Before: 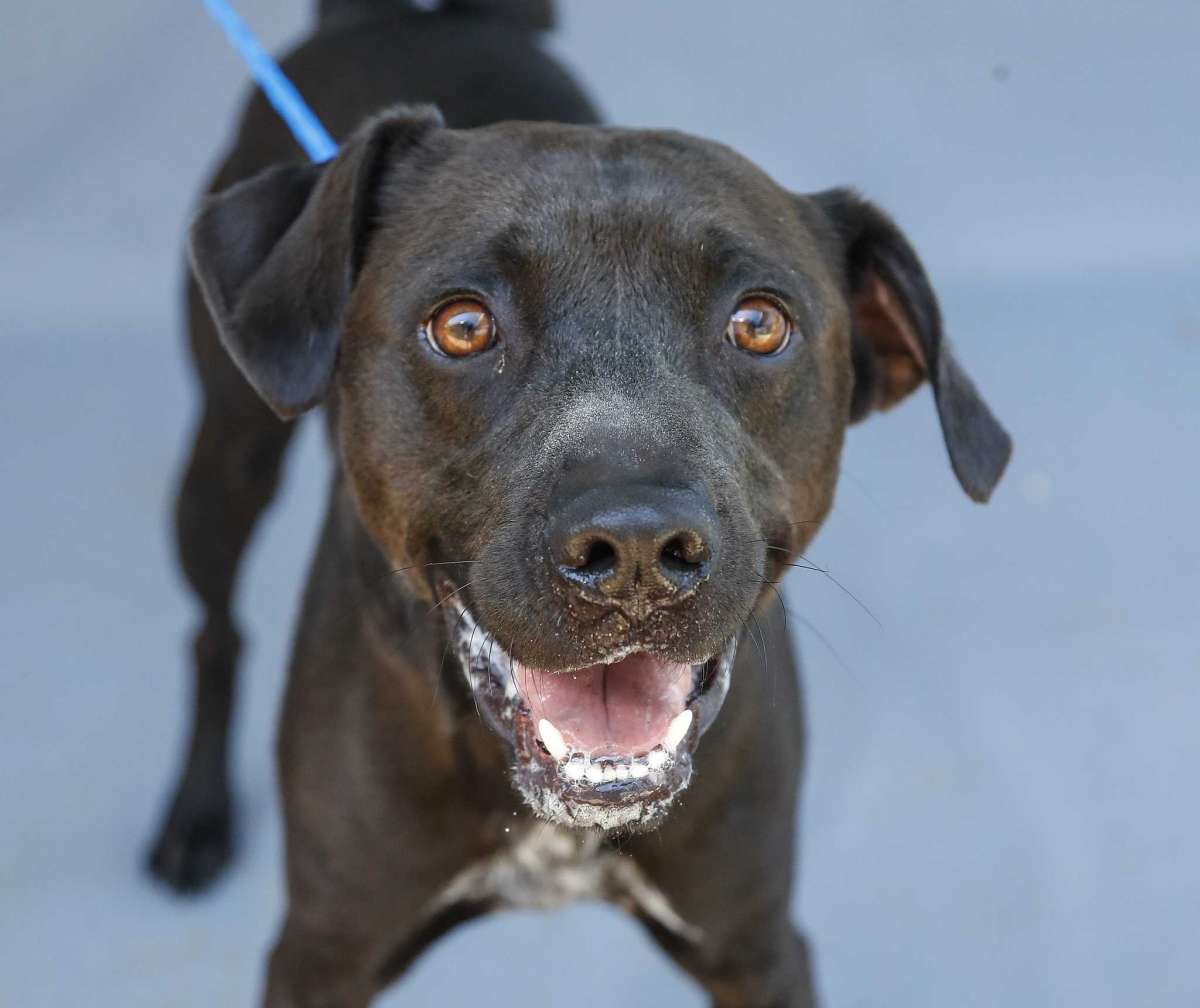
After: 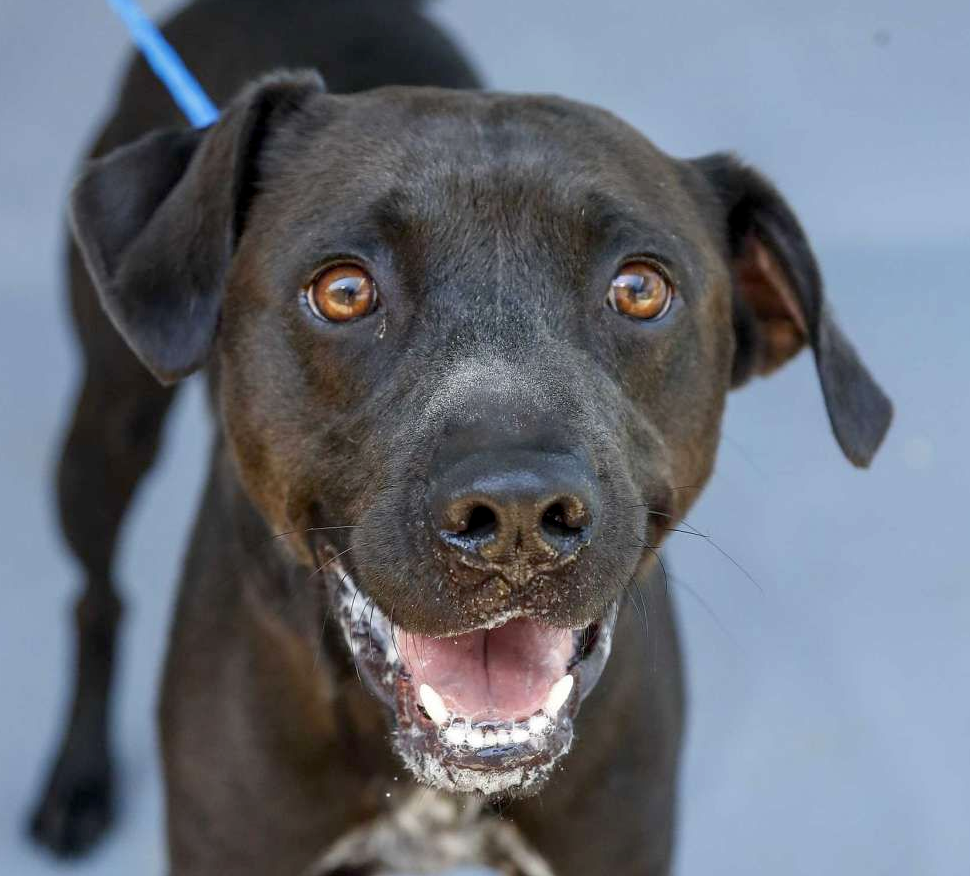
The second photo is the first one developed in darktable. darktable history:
exposure: black level correction 0.005, exposure 0.001 EV, compensate highlight preservation false
crop: left 9.929%, top 3.475%, right 9.188%, bottom 9.529%
